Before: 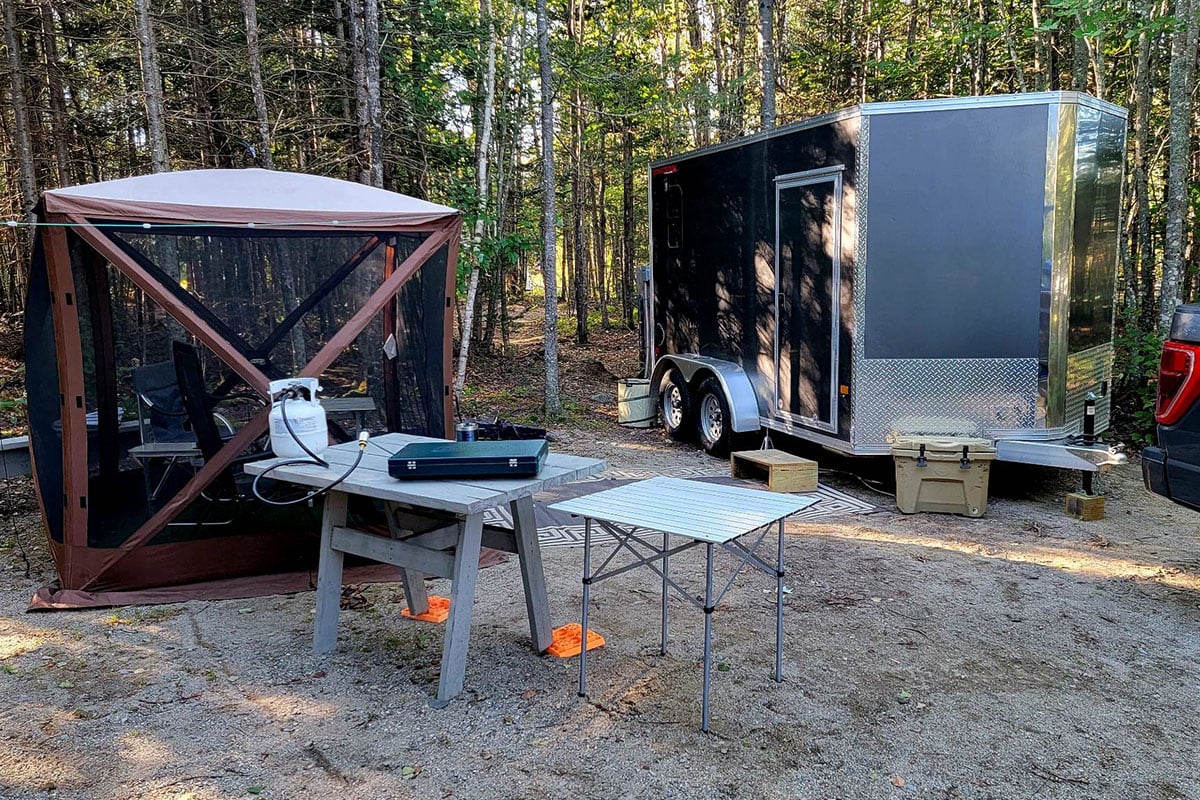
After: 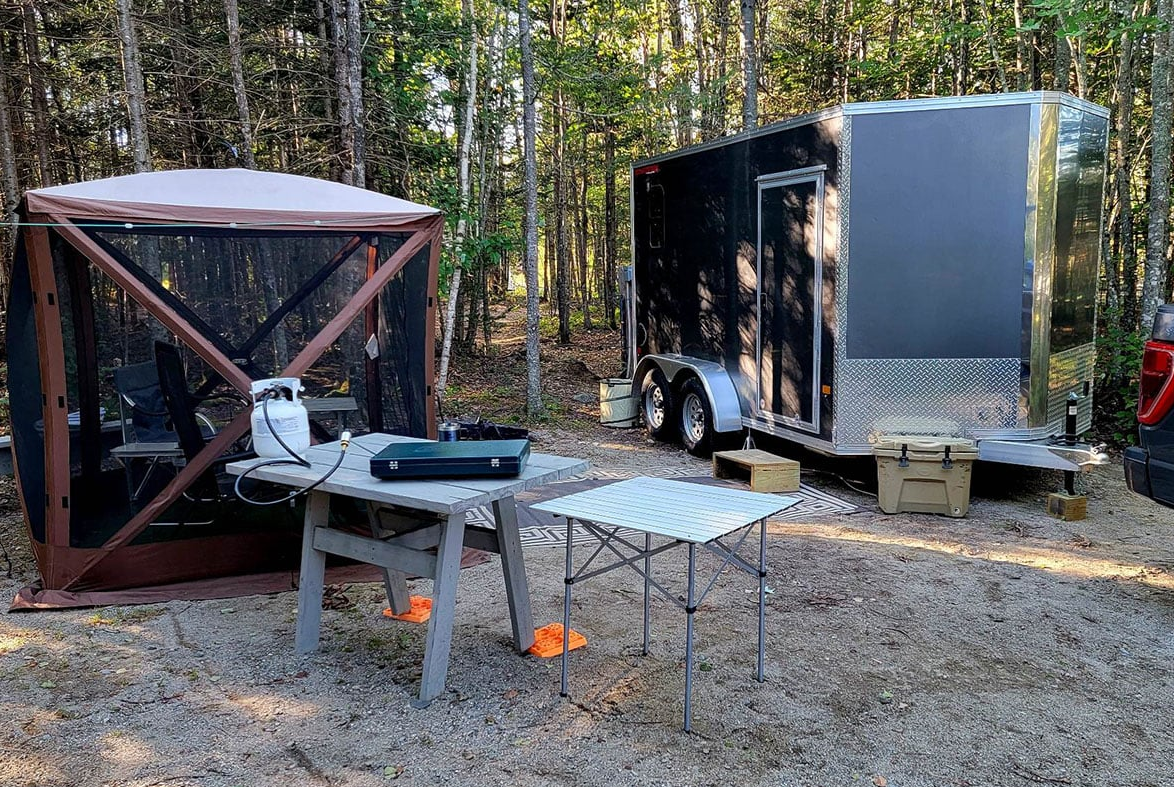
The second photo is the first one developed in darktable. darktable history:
crop and rotate: left 1.558%, right 0.59%, bottom 1.6%
